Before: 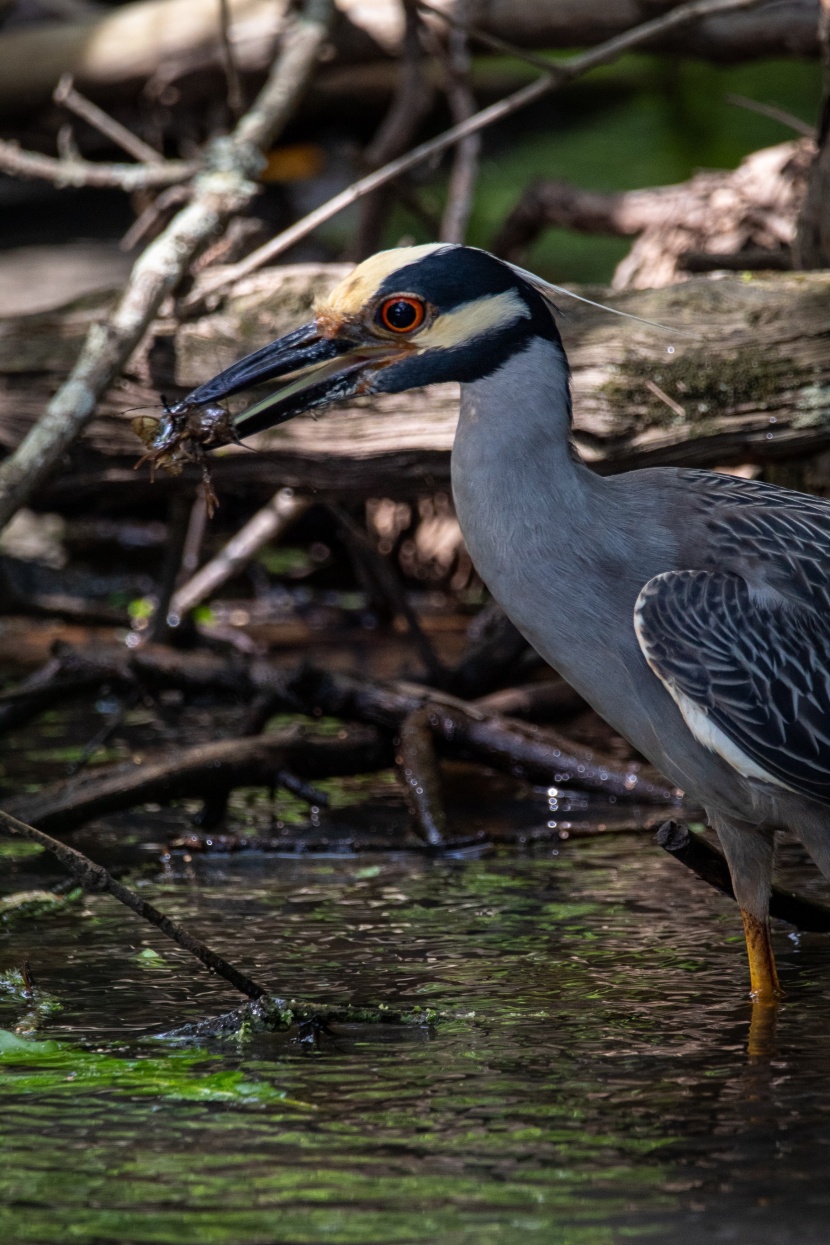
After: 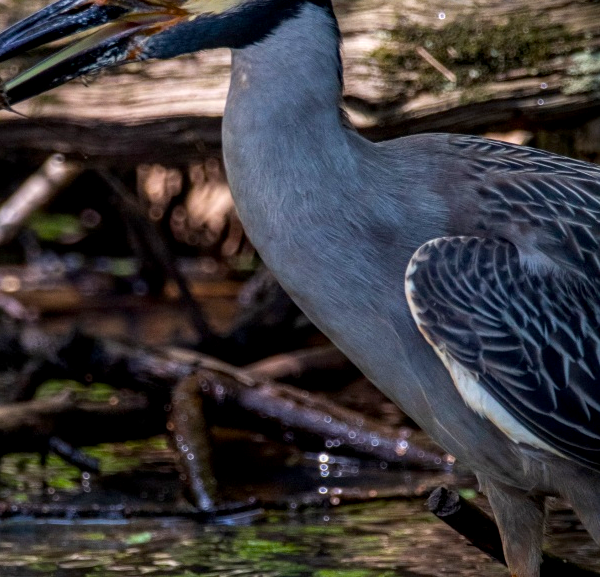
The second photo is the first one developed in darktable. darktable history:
color balance rgb: perceptual saturation grading › global saturation 28.269%, perceptual saturation grading › mid-tones 12.63%, perceptual saturation grading › shadows 9.126%, global vibrance 20%
crop and rotate: left 27.605%, top 26.886%, bottom 26.689%
local contrast: detail 130%
